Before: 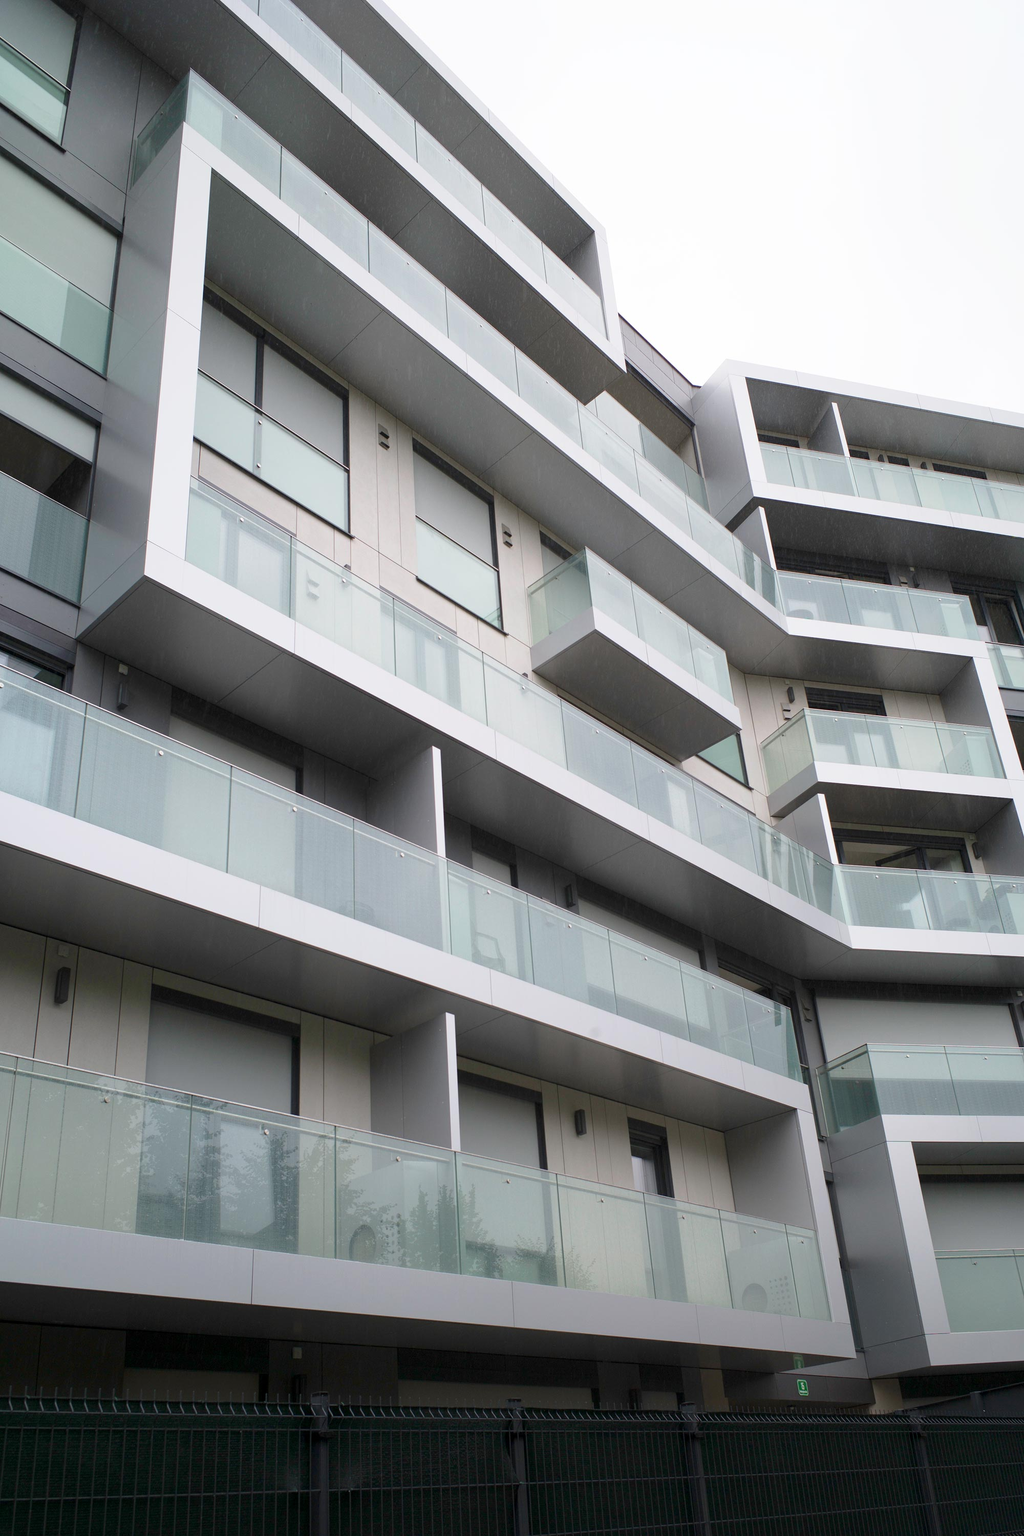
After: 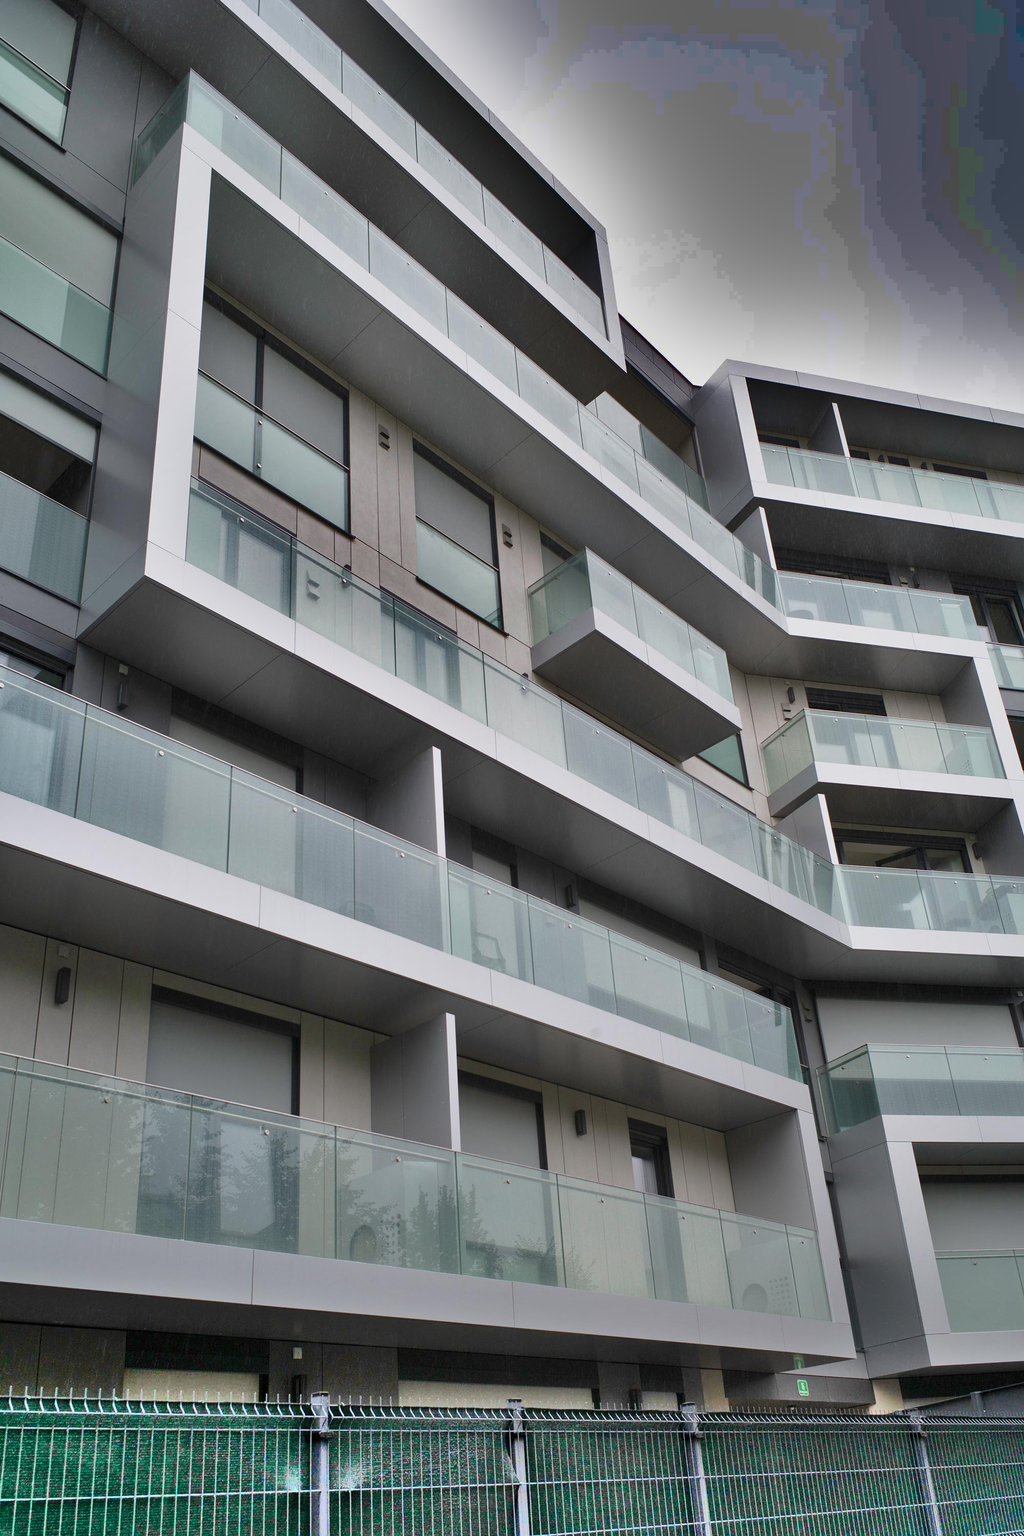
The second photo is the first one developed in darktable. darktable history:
tone curve: curves: ch0 [(0, 0) (0.584, 0.595) (1, 1)]
levels: levels [0, 0.514, 1] | blend: blend mode normal, opacity 100%; mask: parametric mask | parametric mask flag set but no channel active
contrast brightness saturation: contrast -0.02, brightness -0.01, saturation 0.03 | blend: blend mode normal, opacity 82%; mask: uniform (no mask)
shadows and highlights: radius 123.98, shadows 100, white point adjustment -3, highlights -100, highlights color adjustment 89.84%, soften with gaussian
